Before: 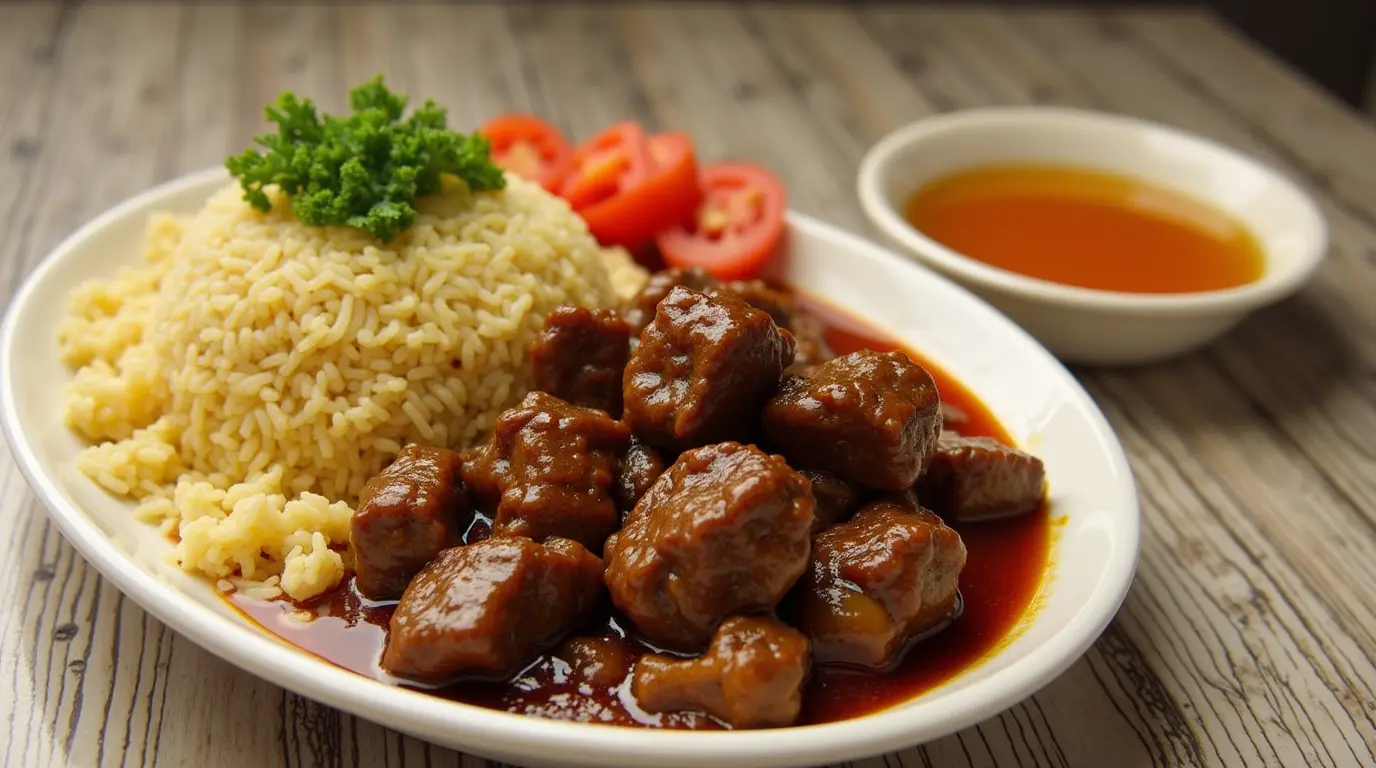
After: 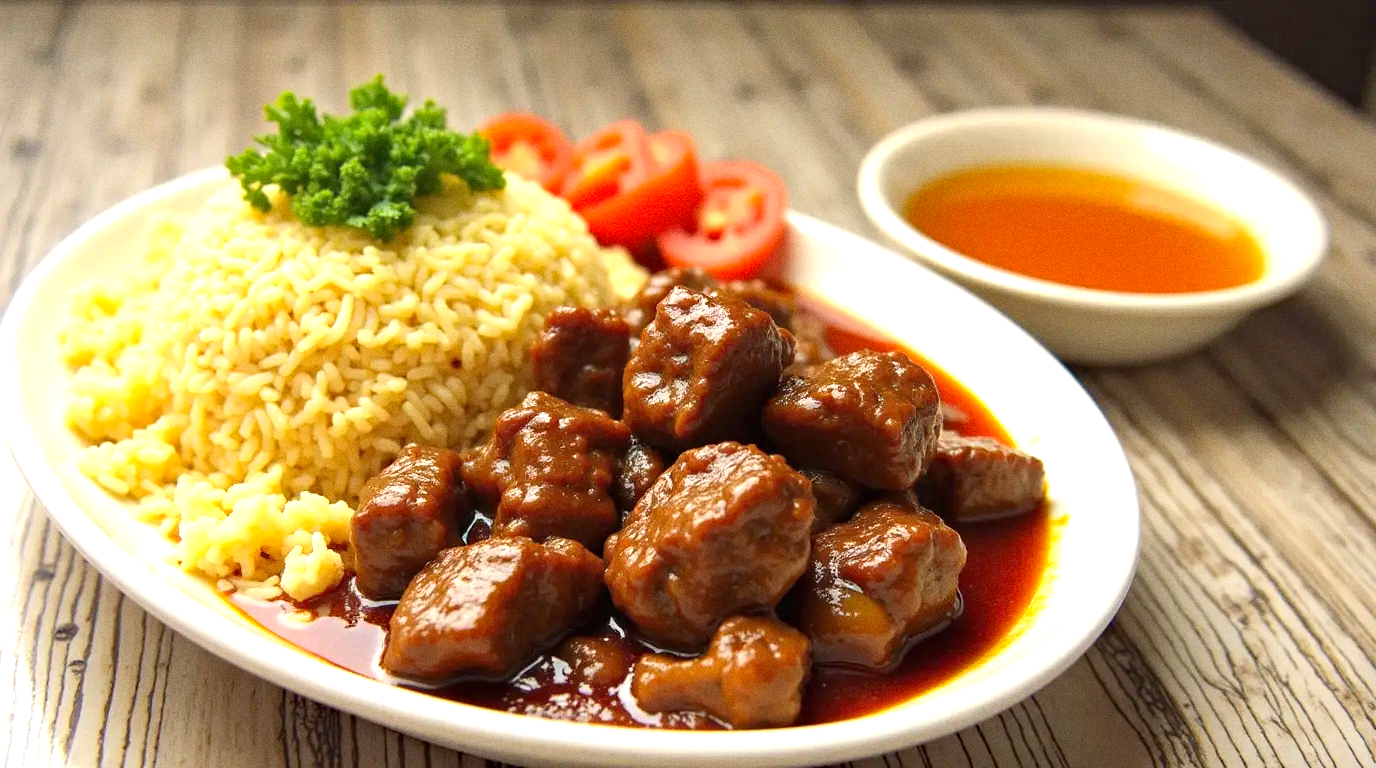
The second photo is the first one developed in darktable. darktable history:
haze removal: compatibility mode true, adaptive false
grain: coarseness 0.47 ISO
exposure: black level correction 0, exposure 1 EV, compensate exposure bias true, compensate highlight preservation false
